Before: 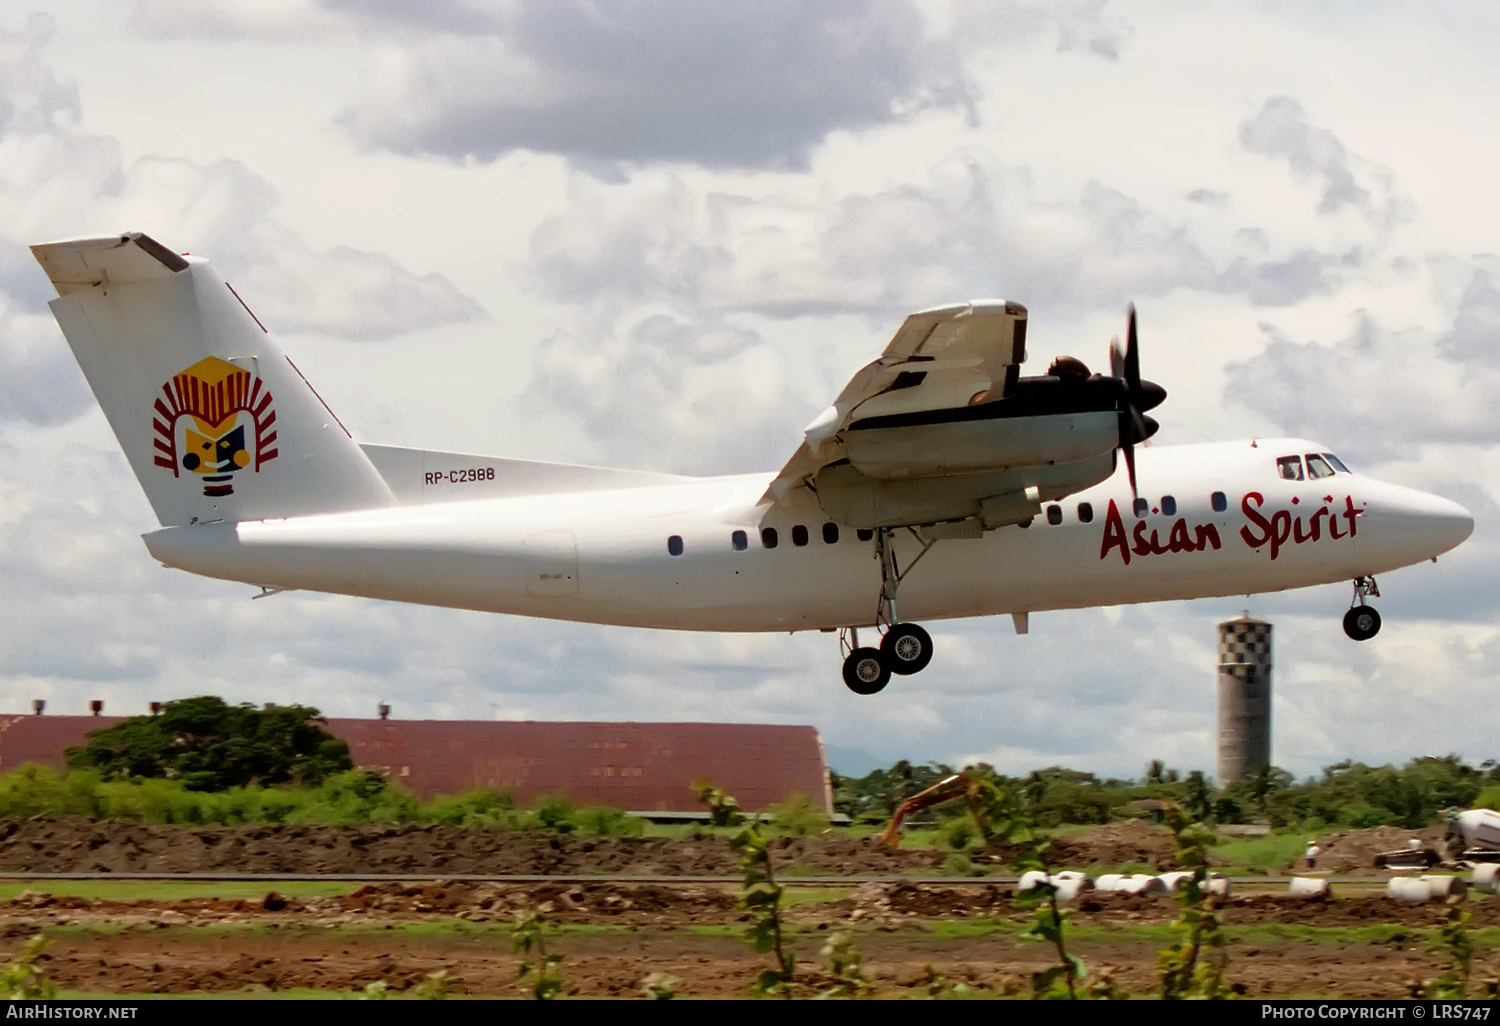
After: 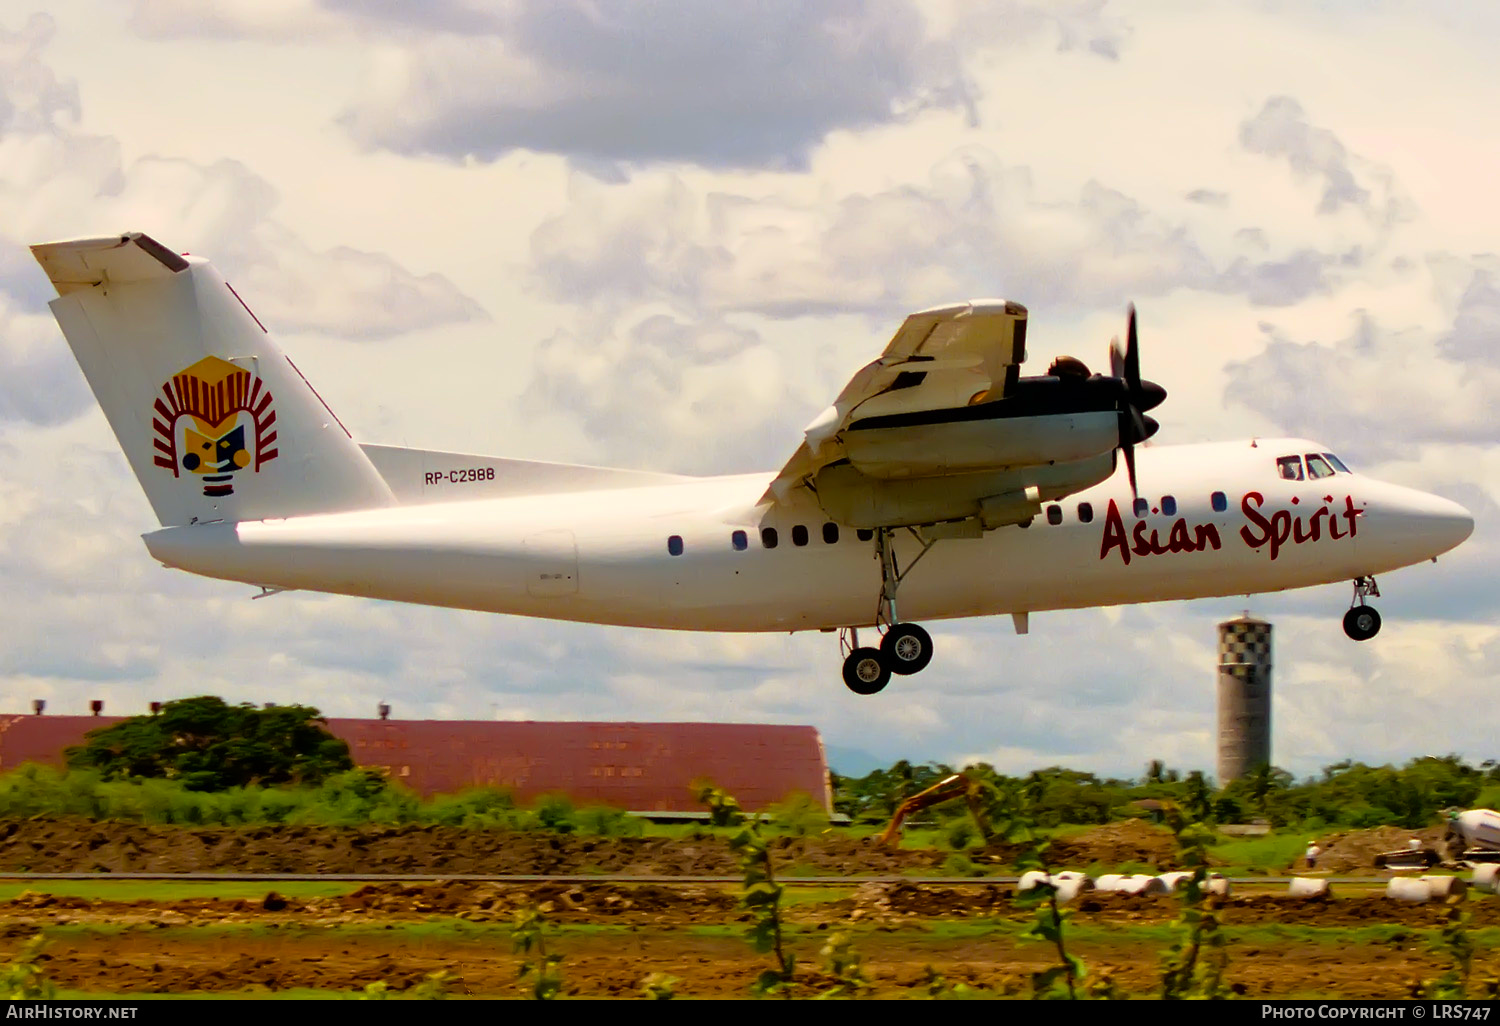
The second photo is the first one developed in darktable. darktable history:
color balance rgb: highlights gain › chroma 2.072%, highlights gain › hue 72.51°, perceptual saturation grading › global saturation 24.931%, global vibrance 44.57%
